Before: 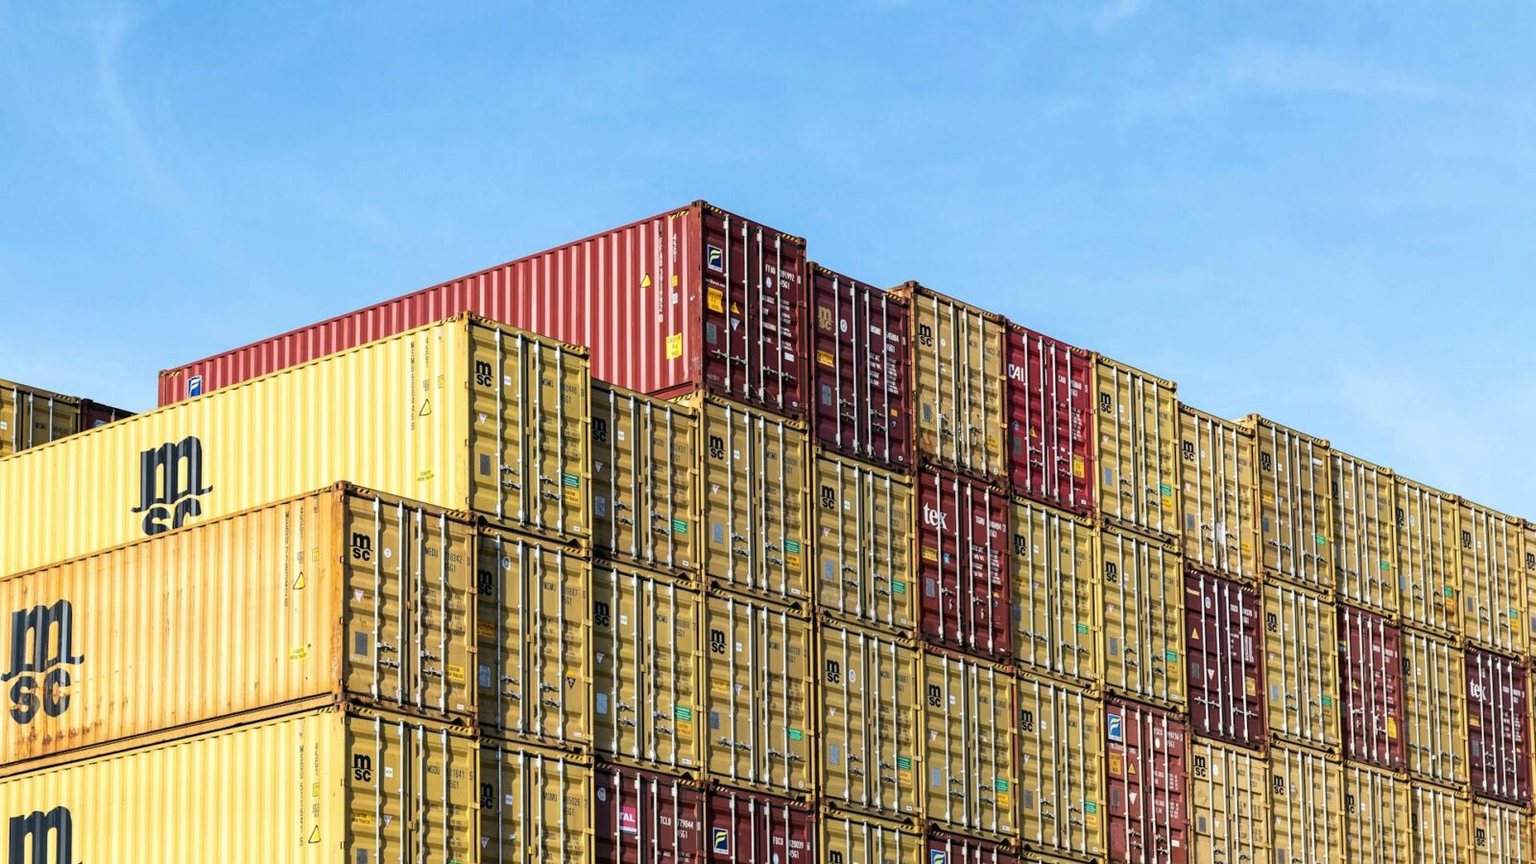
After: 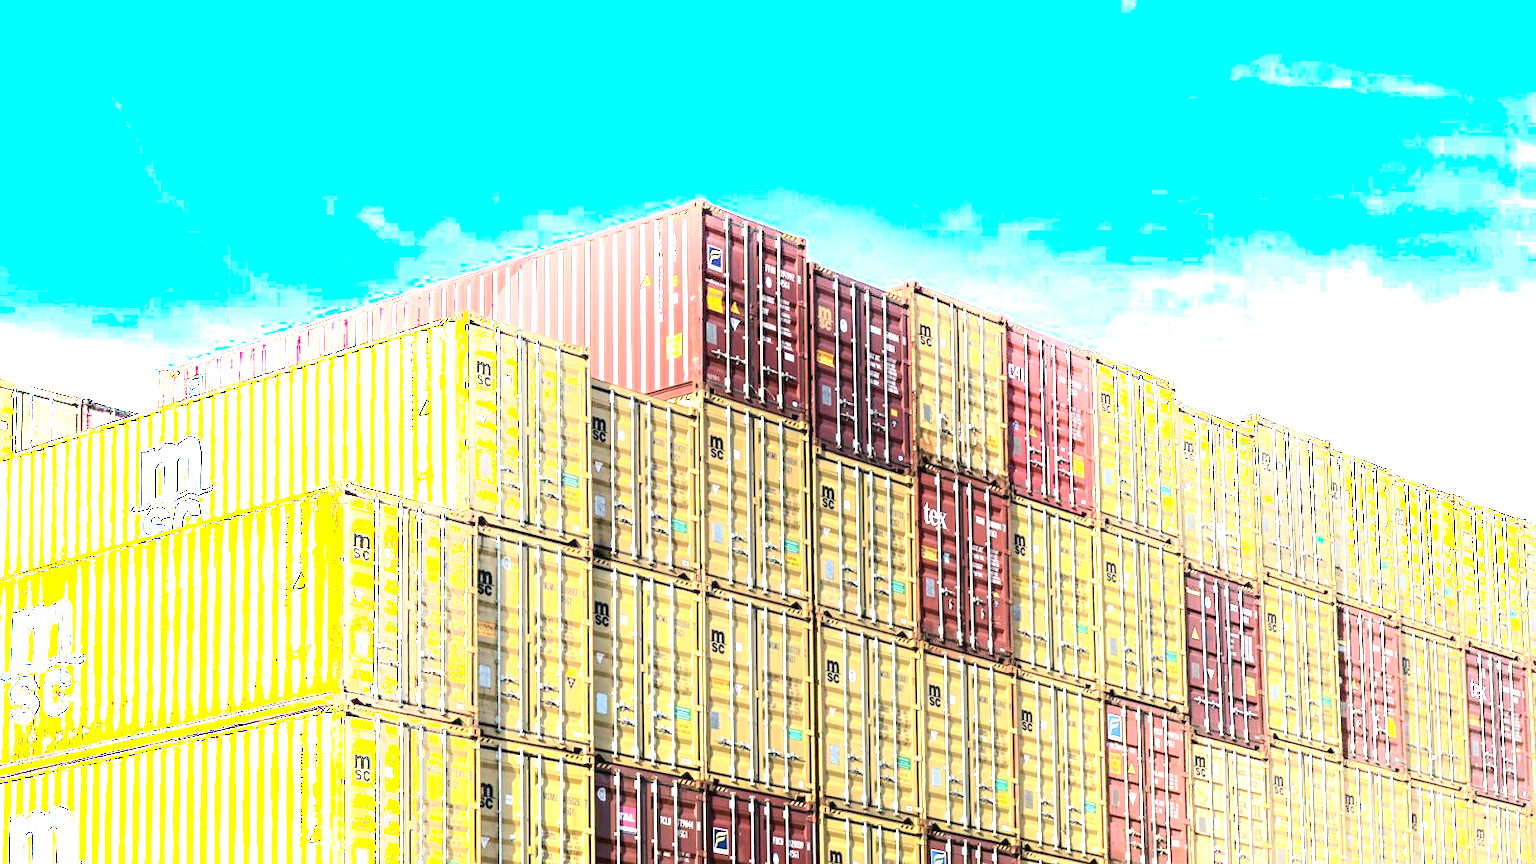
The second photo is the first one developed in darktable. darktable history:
exposure: black level correction 0, exposure 1.45 EV, compensate exposure bias true, compensate highlight preservation false
base curve: curves: ch0 [(0, 0) (0.303, 0.277) (1, 1)]
shadows and highlights: highlights 70.7, soften with gaussian
